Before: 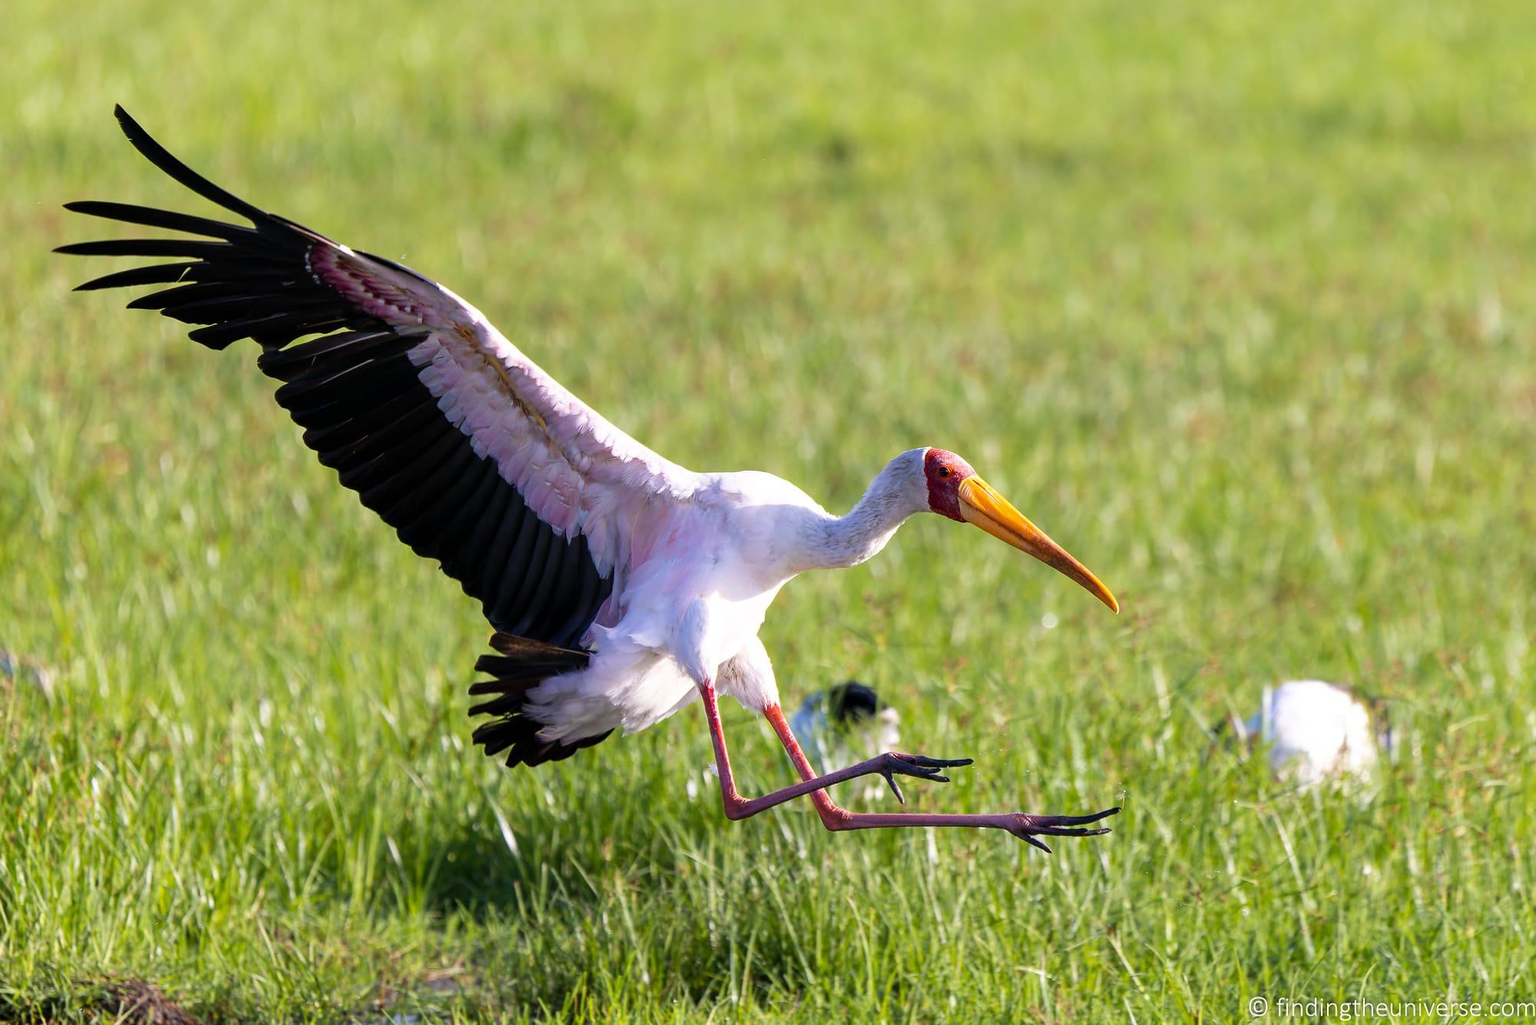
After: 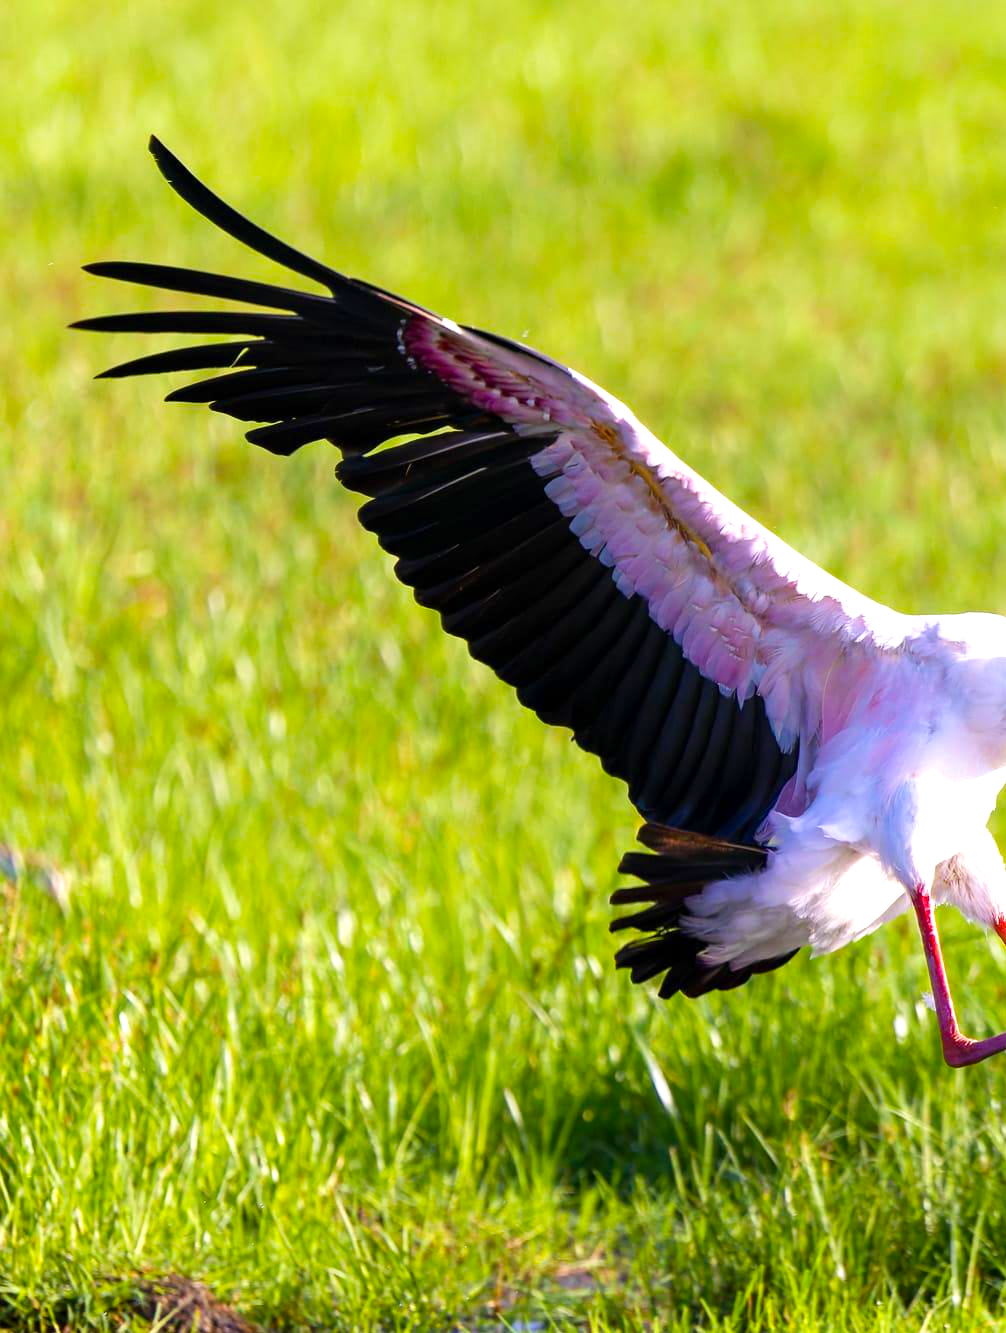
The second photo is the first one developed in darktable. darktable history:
crop and rotate: left 0.032%, top 0%, right 49.623%
exposure: exposure 0.372 EV, compensate exposure bias true, compensate highlight preservation false
velvia: strength 32.24%, mid-tones bias 0.206
